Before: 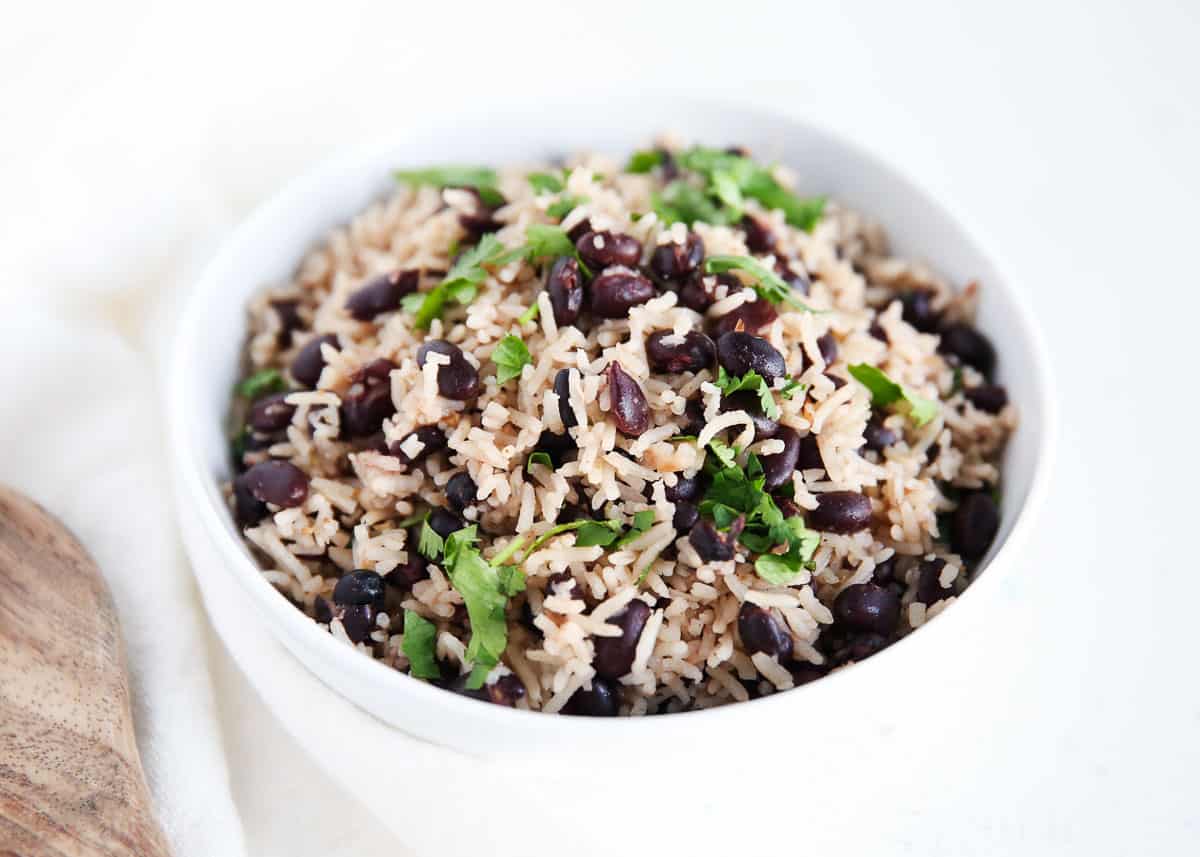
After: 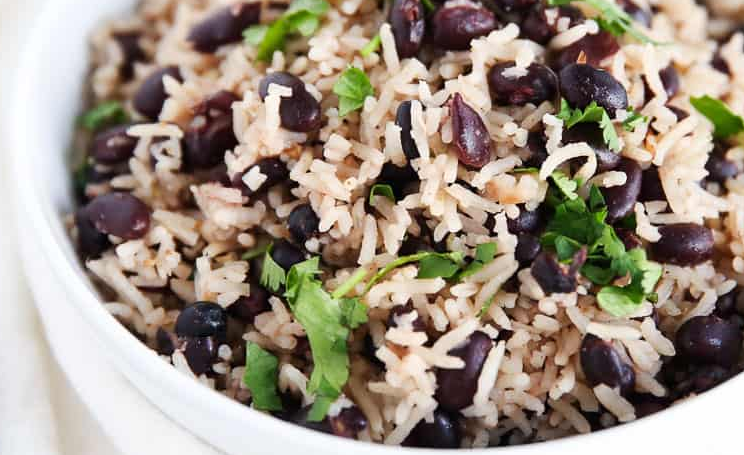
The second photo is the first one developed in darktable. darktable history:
crop: left 13.227%, top 31.288%, right 24.761%, bottom 15.587%
